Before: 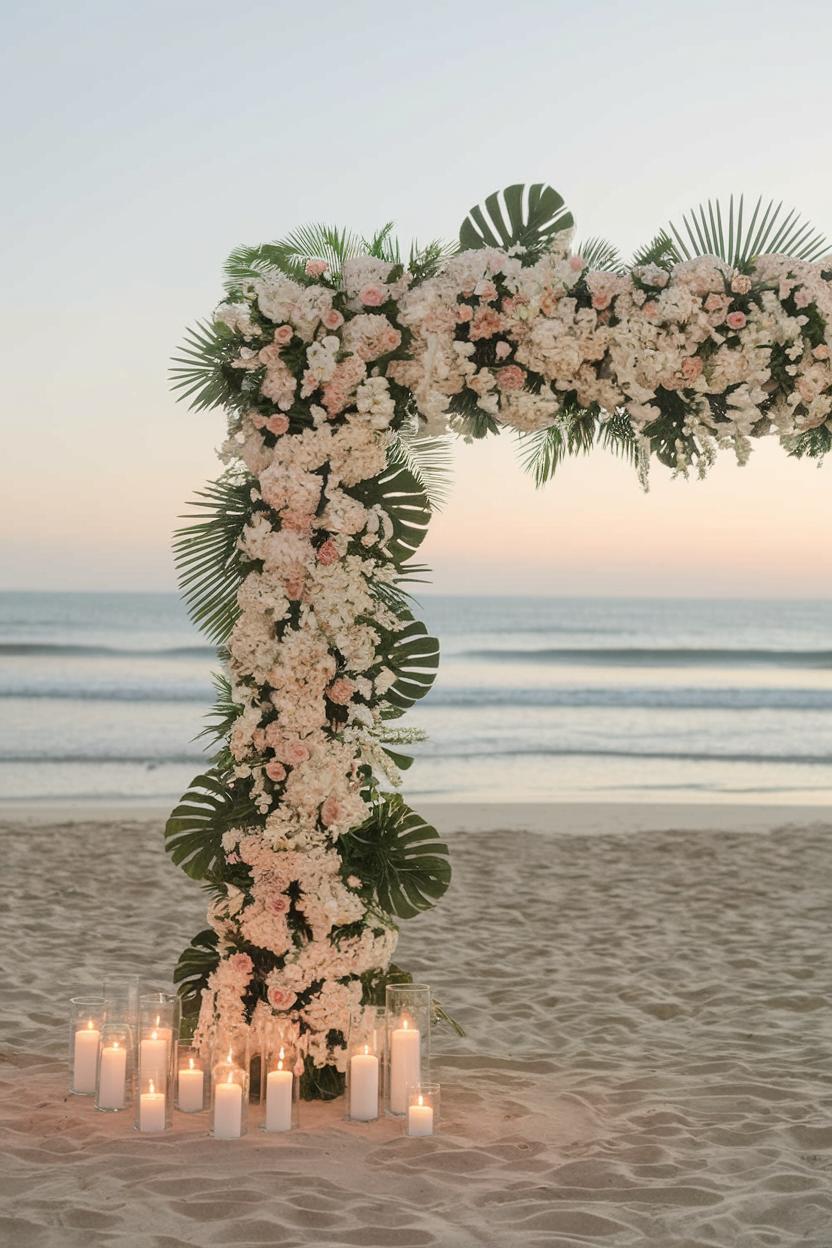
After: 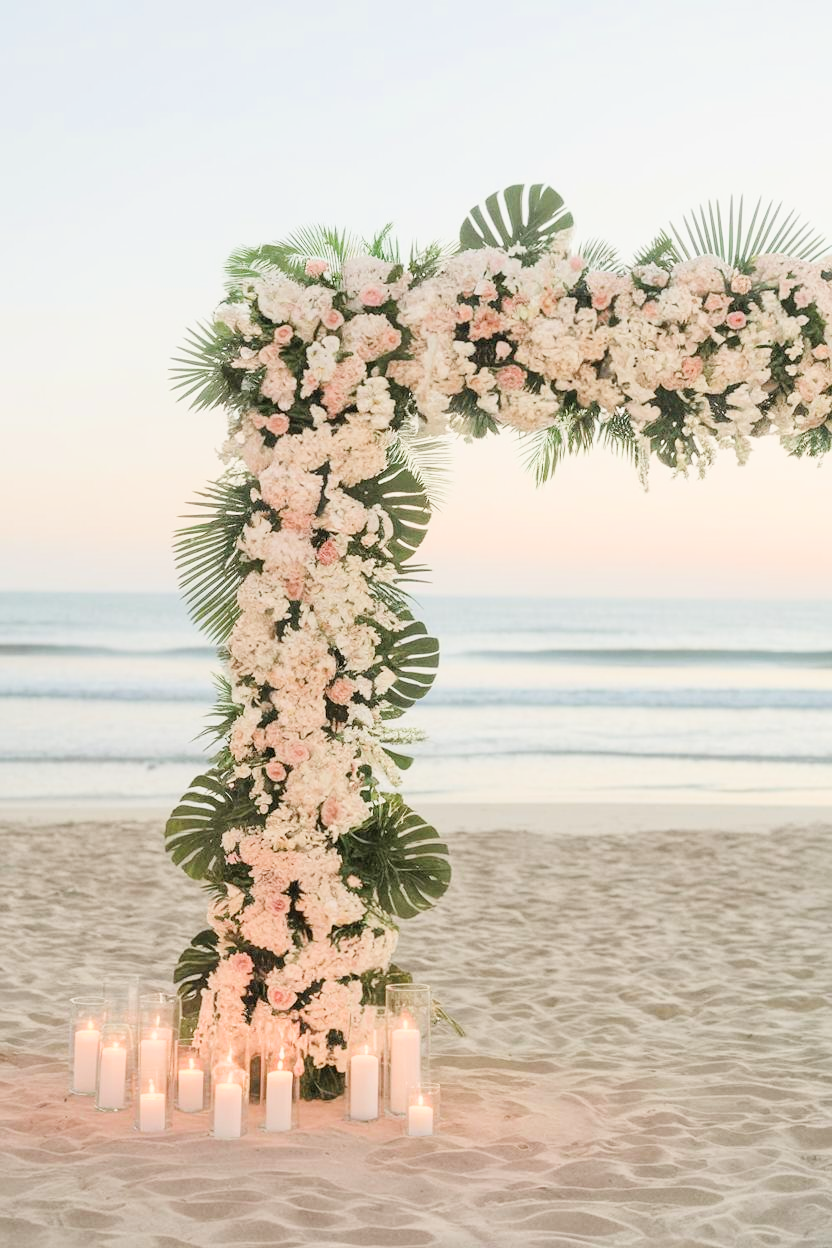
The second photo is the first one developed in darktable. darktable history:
exposure: black level correction 0, exposure 1.37 EV, compensate highlight preservation false
filmic rgb: black relative exposure -7.86 EV, white relative exposure 4.28 EV, threshold 5.99 EV, hardness 3.85, enable highlight reconstruction true
